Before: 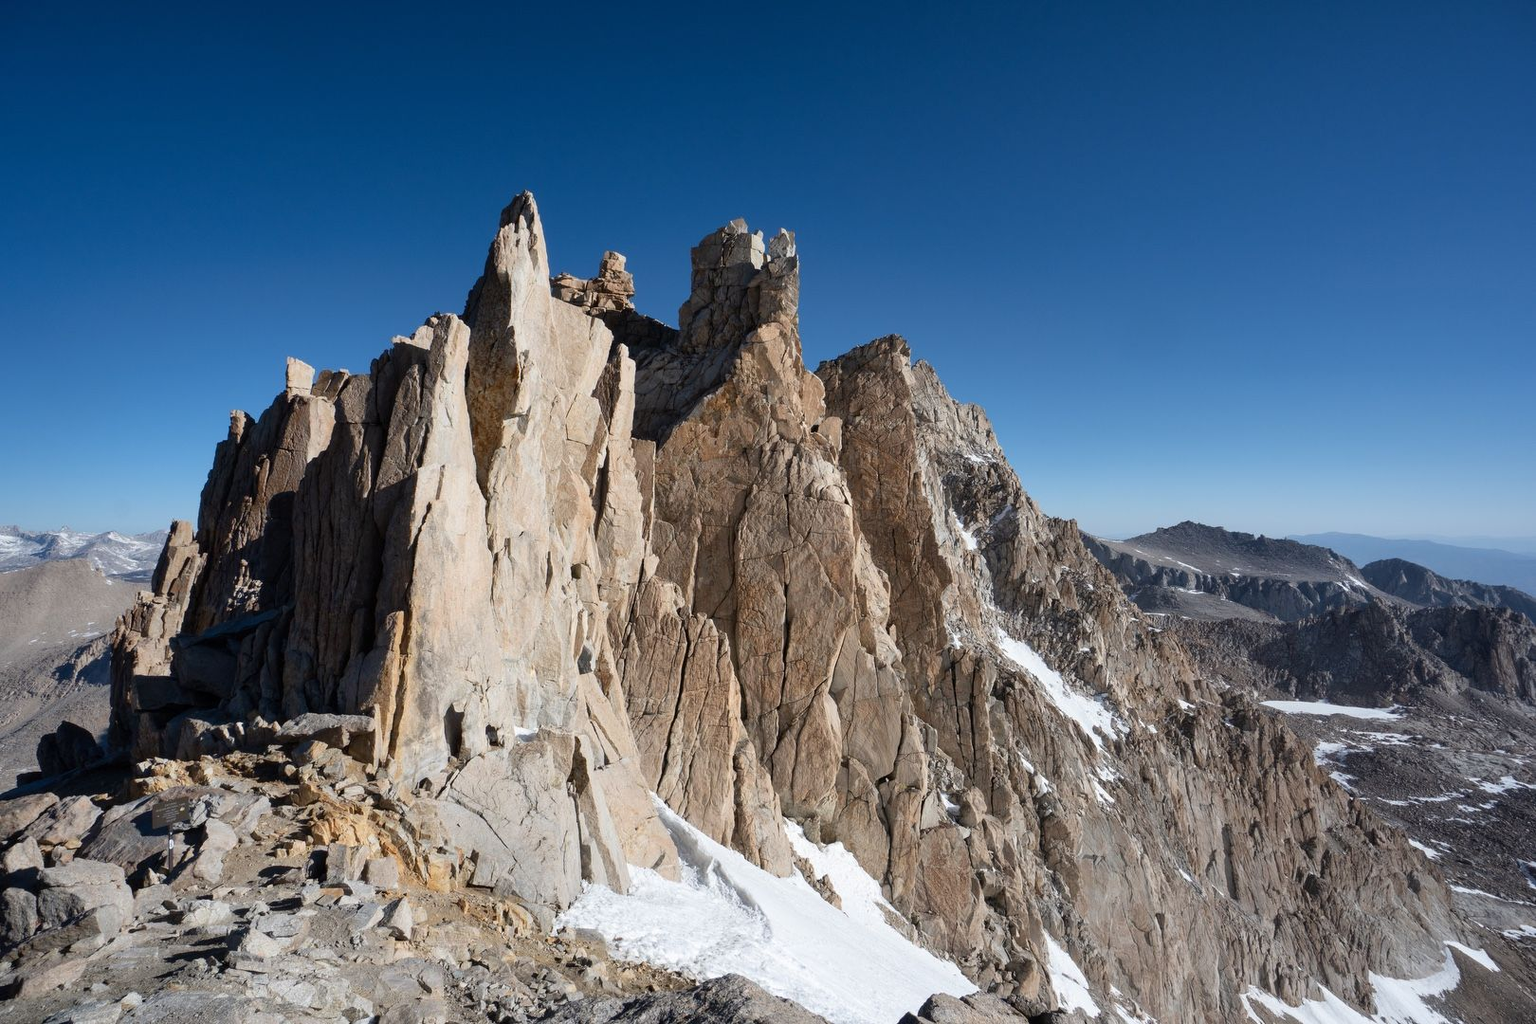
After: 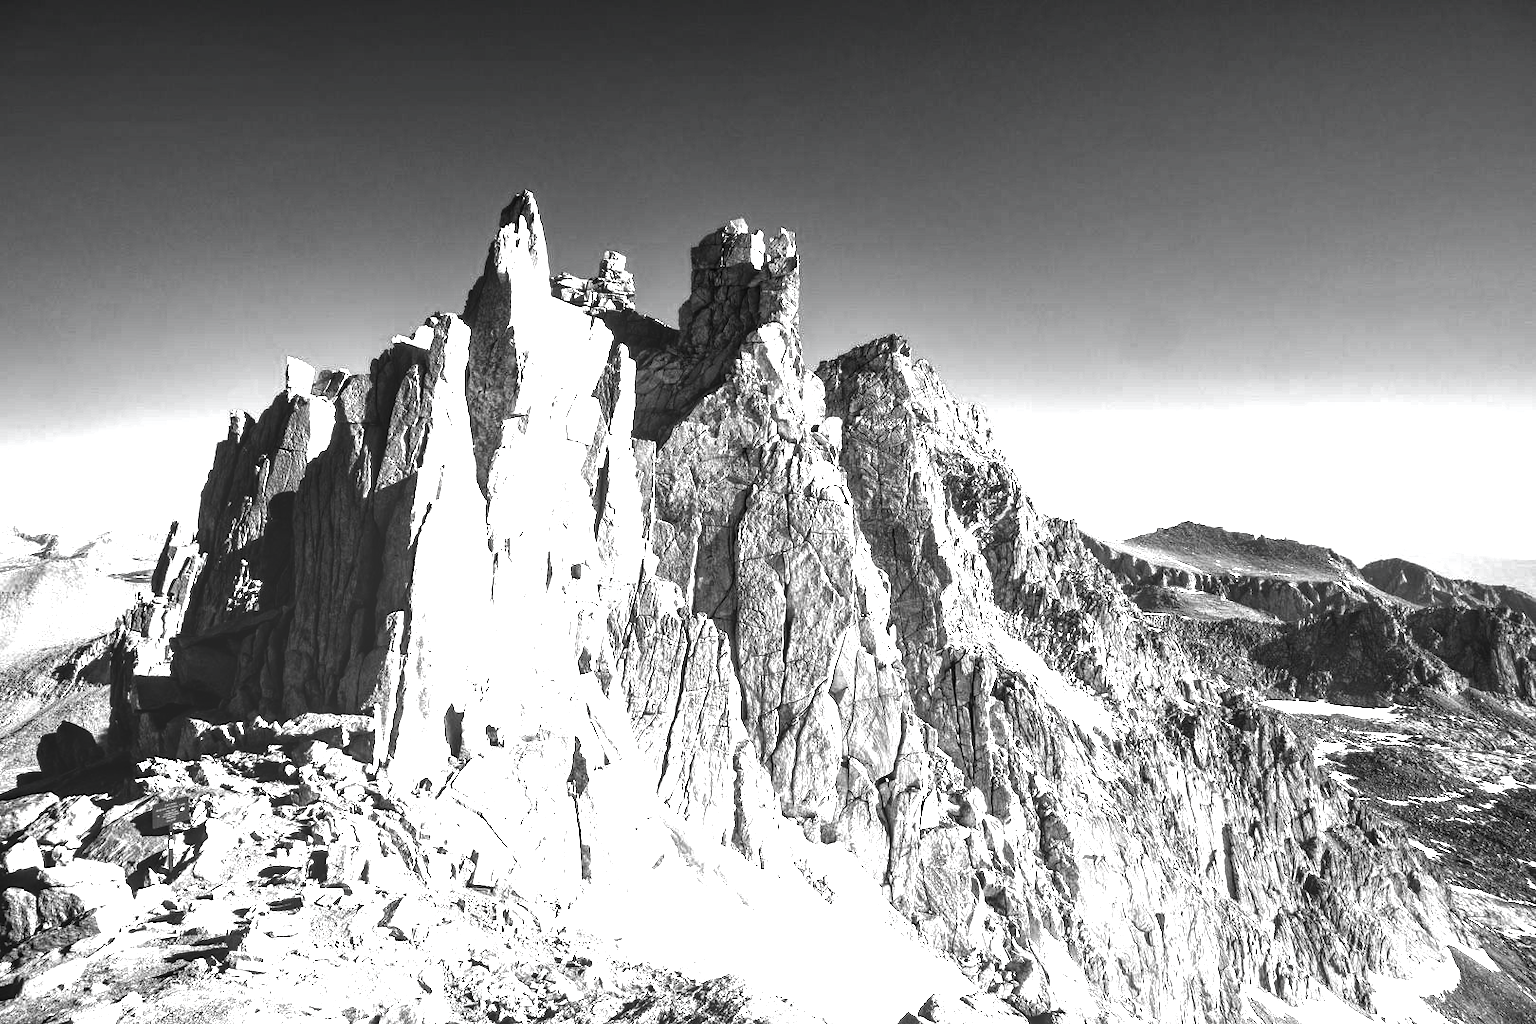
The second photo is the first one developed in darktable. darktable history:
local contrast: highlights 63%, detail 143%, midtone range 0.425
exposure: exposure 1.991 EV, compensate highlight preservation false
contrast brightness saturation: contrast -0.036, brightness -0.571, saturation -0.99
